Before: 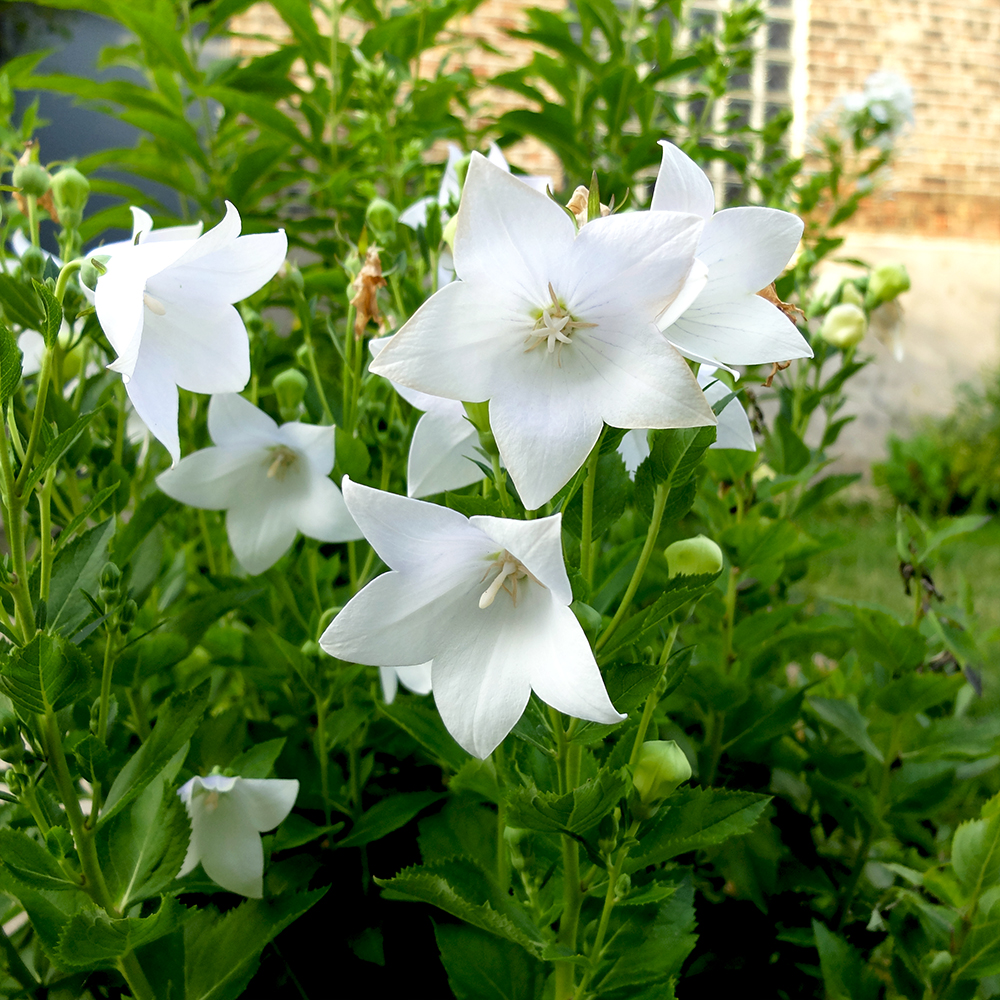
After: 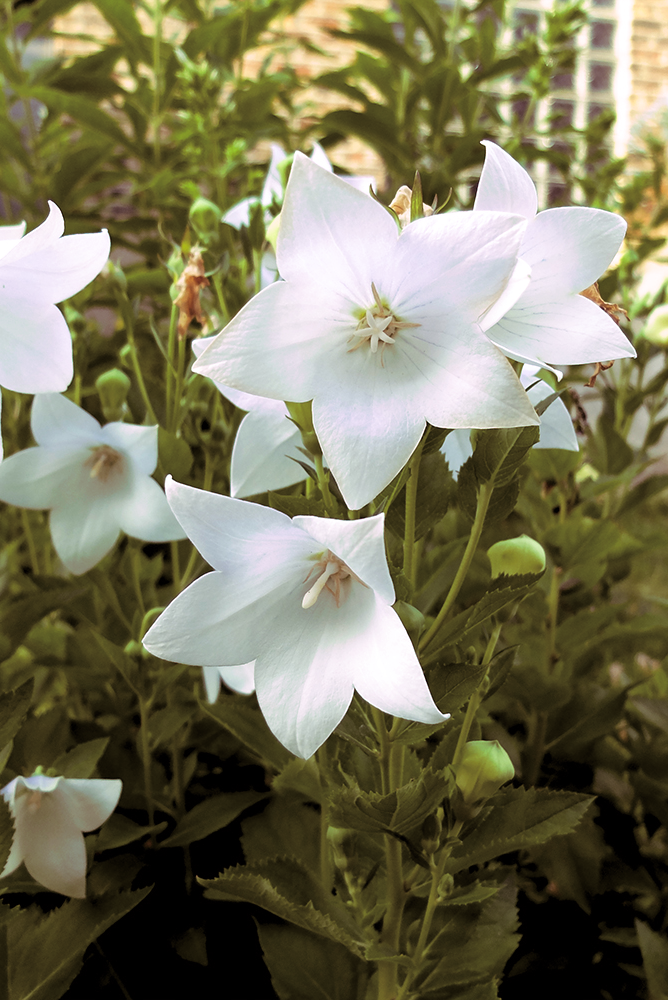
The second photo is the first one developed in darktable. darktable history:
crop and rotate: left 17.732%, right 15.423%
split-toning: highlights › hue 298.8°, highlights › saturation 0.73, compress 41.76%
